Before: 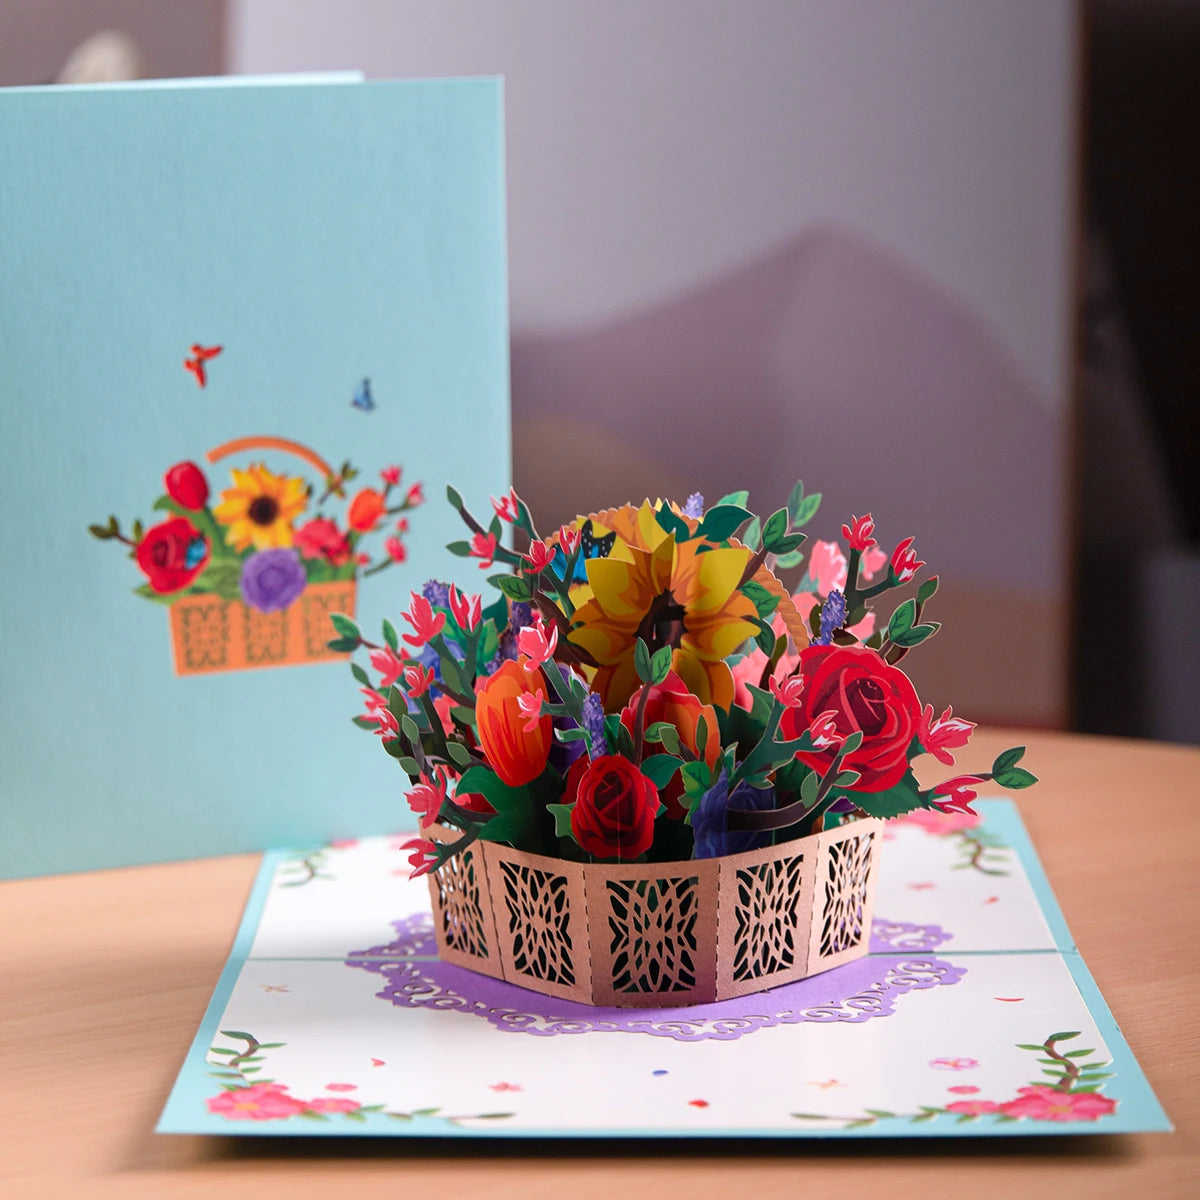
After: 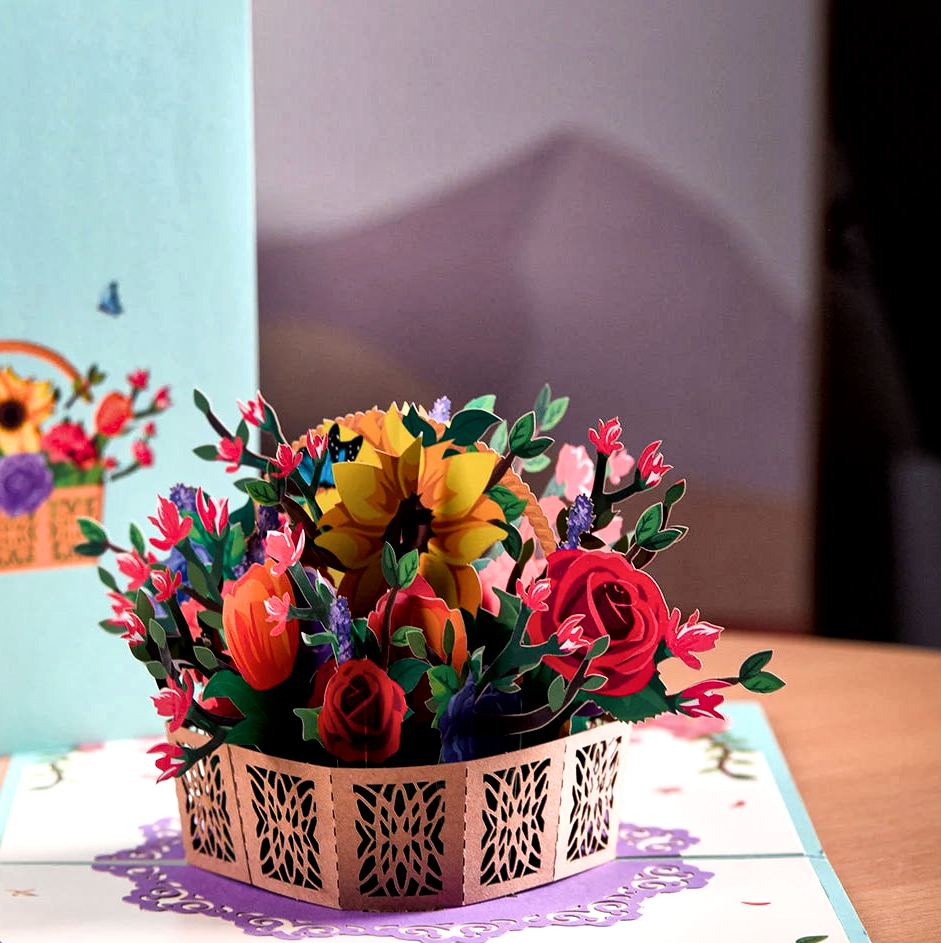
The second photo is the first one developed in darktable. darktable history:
crop and rotate: left 21.09%, top 8.004%, right 0.413%, bottom 13.362%
filmic rgb: black relative exposure -8 EV, white relative exposure 2.34 EV, hardness 6.57
local contrast: mode bilateral grid, contrast 19, coarseness 50, detail 171%, midtone range 0.2
color balance rgb: shadows lift › luminance -19.96%, highlights gain › chroma 2.063%, highlights gain › hue 73.2°, perceptual saturation grading › global saturation 14.609%
